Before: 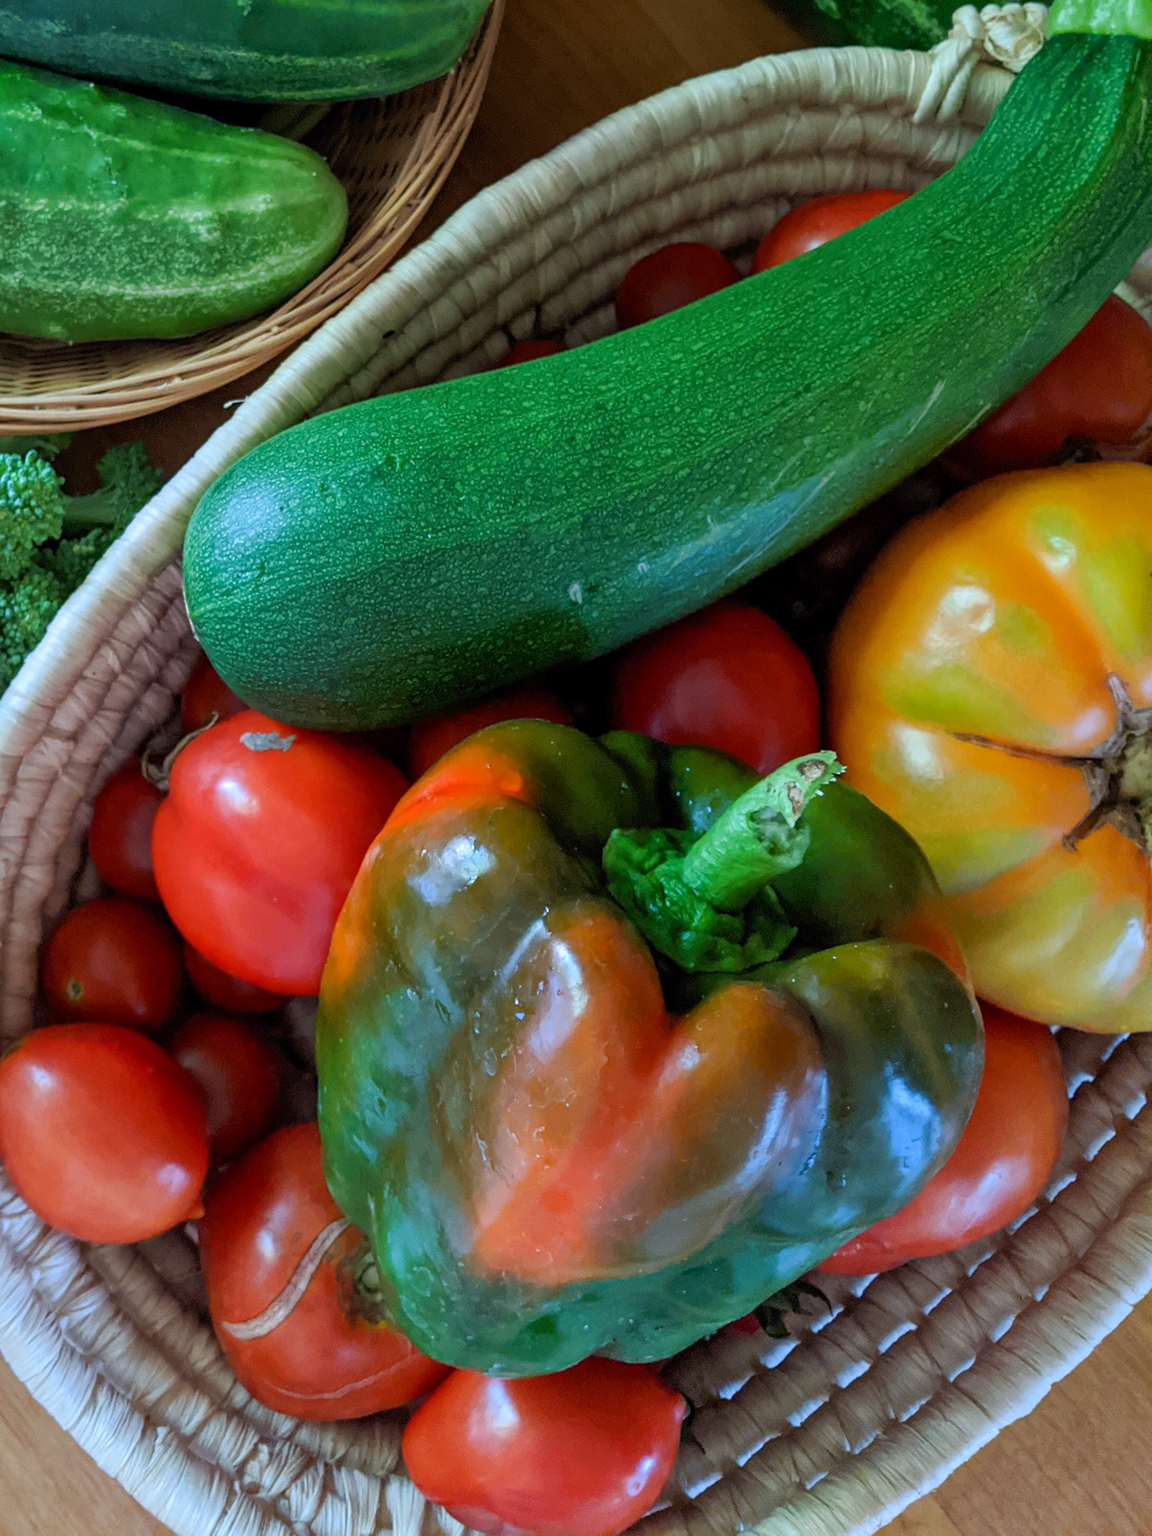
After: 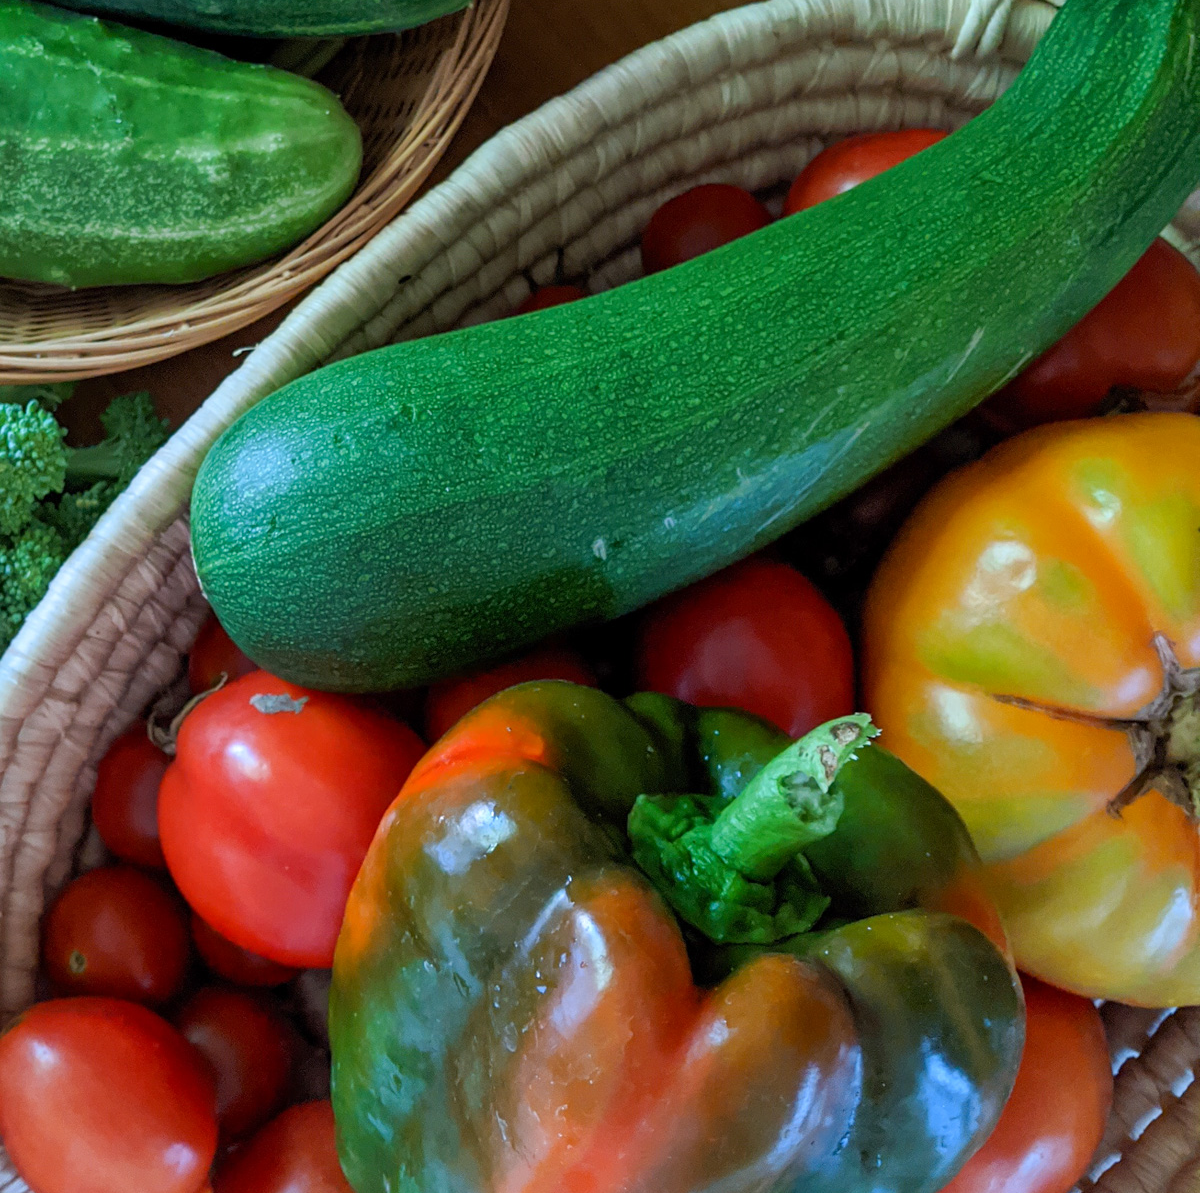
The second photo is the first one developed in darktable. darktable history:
crop: top 4.322%, bottom 21.062%
